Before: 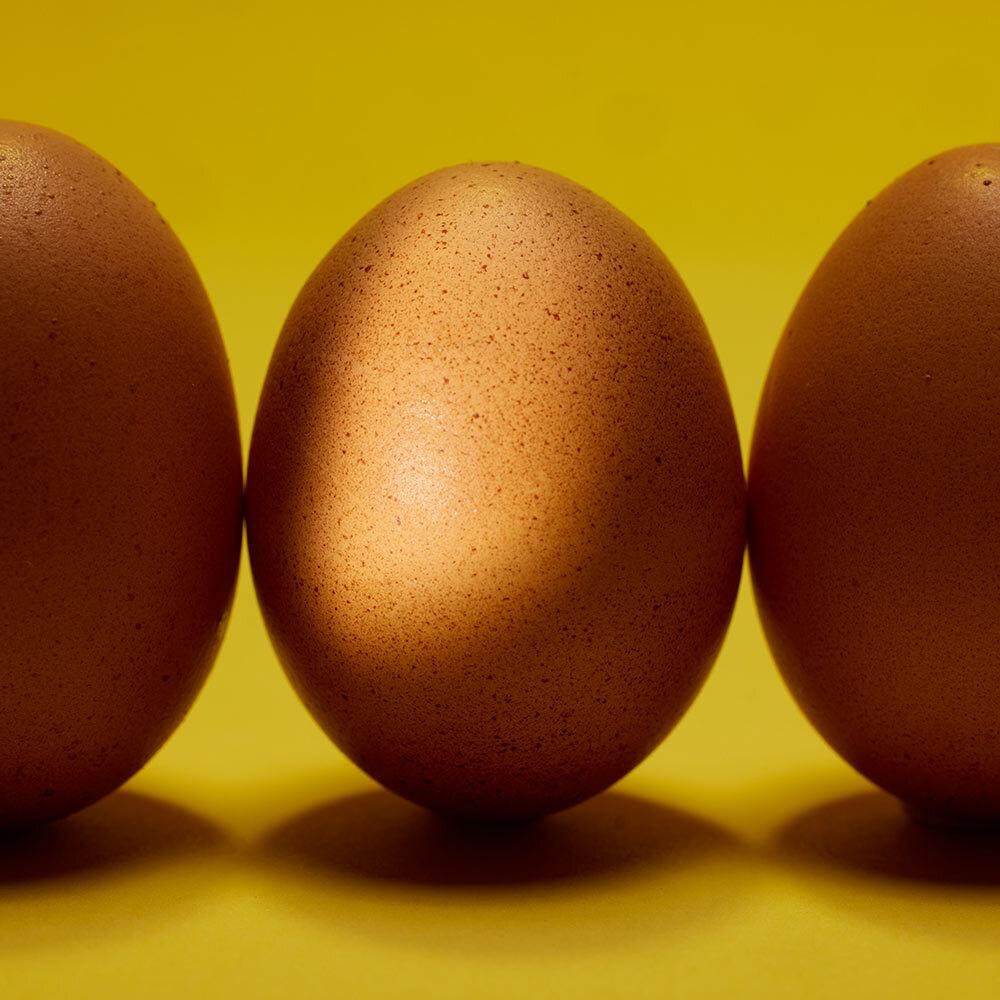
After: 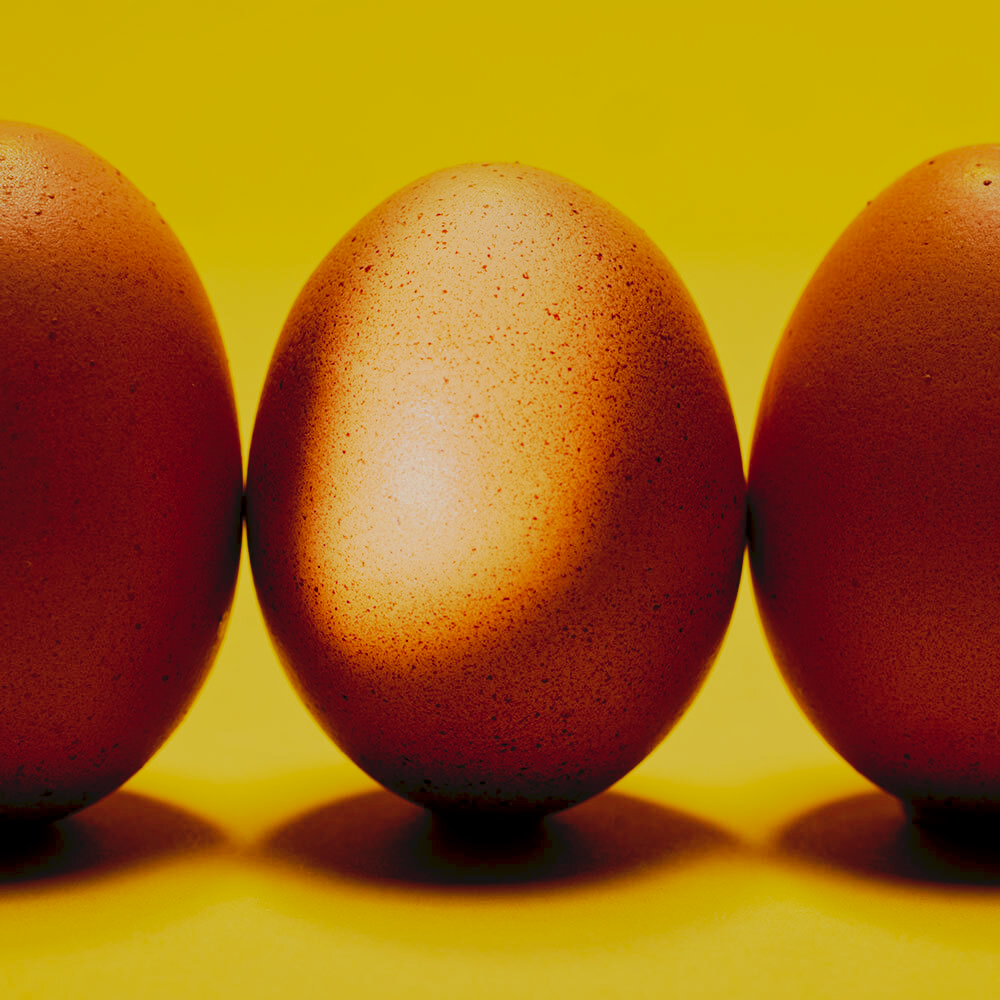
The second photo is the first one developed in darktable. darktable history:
filmic rgb: black relative exposure -8.84 EV, white relative exposure 4.98 EV, target black luminance 0%, hardness 3.78, latitude 66.68%, contrast 0.813, highlights saturation mix 10.46%, shadows ↔ highlights balance 20.07%
tone curve: curves: ch0 [(0, 0) (0.003, 0.058) (0.011, 0.059) (0.025, 0.061) (0.044, 0.067) (0.069, 0.084) (0.1, 0.102) (0.136, 0.124) (0.177, 0.171) (0.224, 0.246) (0.277, 0.324) (0.335, 0.411) (0.399, 0.509) (0.468, 0.605) (0.543, 0.688) (0.623, 0.738) (0.709, 0.798) (0.801, 0.852) (0.898, 0.911) (1, 1)], preserve colors none
tone equalizer: -8 EV -1.84 EV, -7 EV -1.2 EV, -6 EV -1.62 EV
